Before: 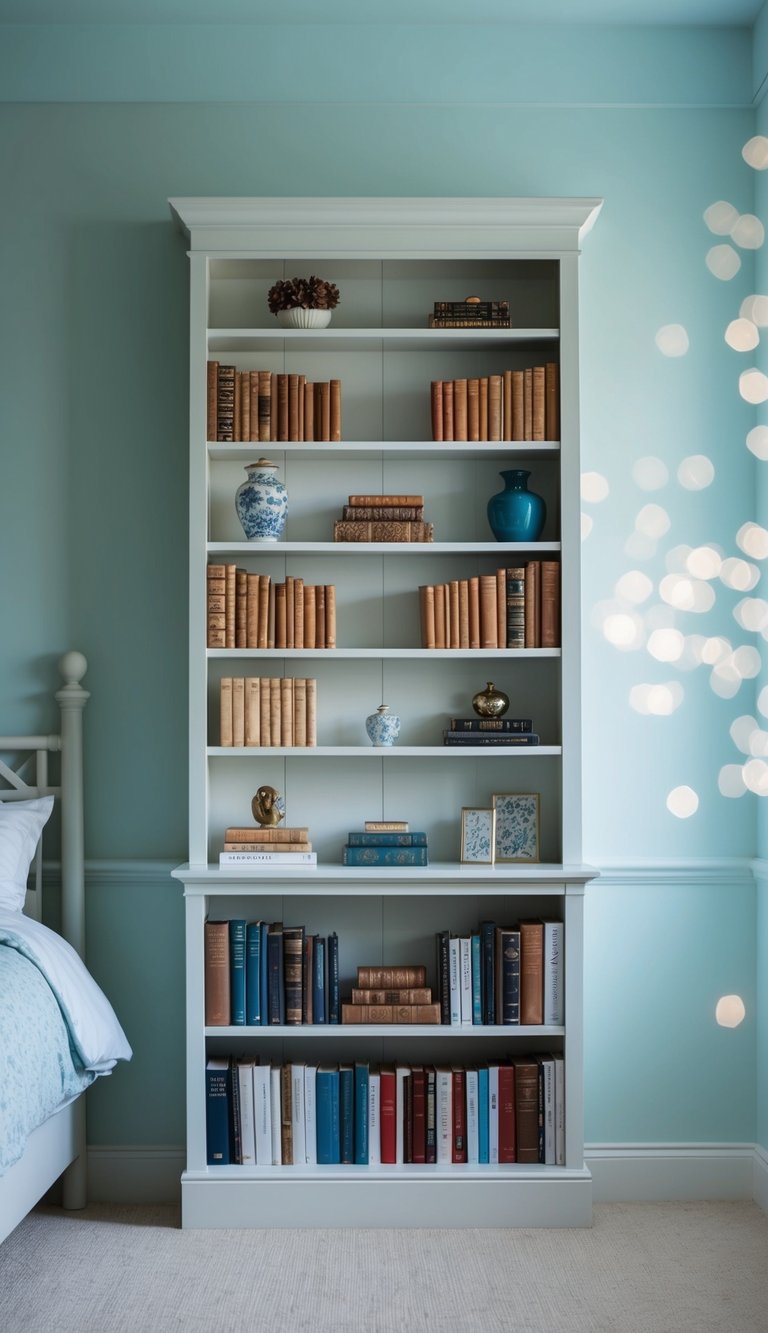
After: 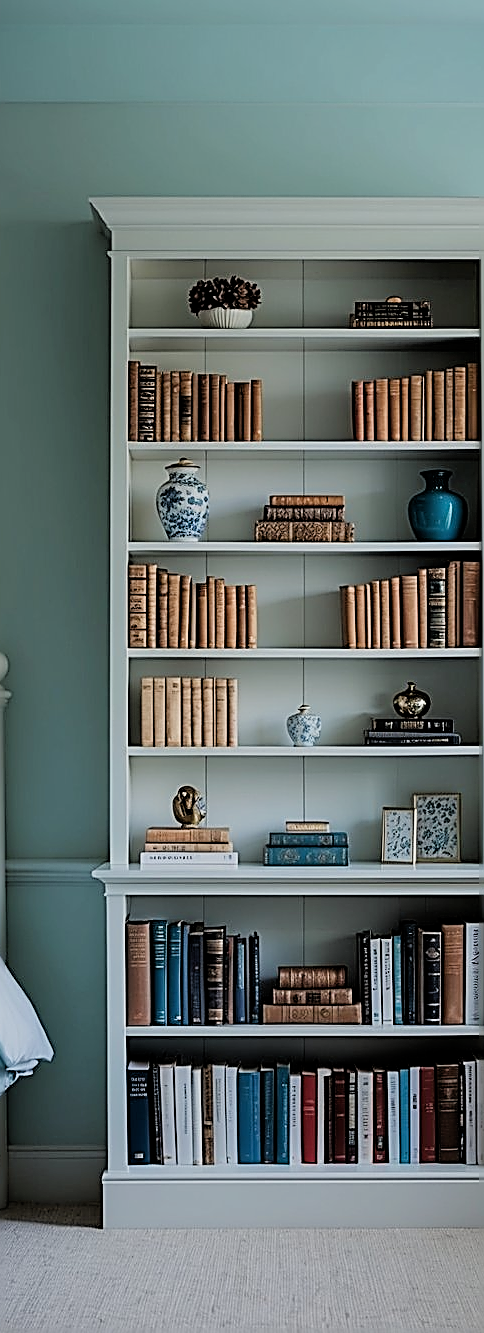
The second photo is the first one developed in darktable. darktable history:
crop: left 10.408%, right 26.501%
sharpen: amount 1.996
filmic rgb: black relative exposure -7.56 EV, white relative exposure 4.66 EV, target black luminance 0%, hardness 3.49, latitude 50.42%, contrast 1.03, highlights saturation mix 9.93%, shadows ↔ highlights balance -0.17%
